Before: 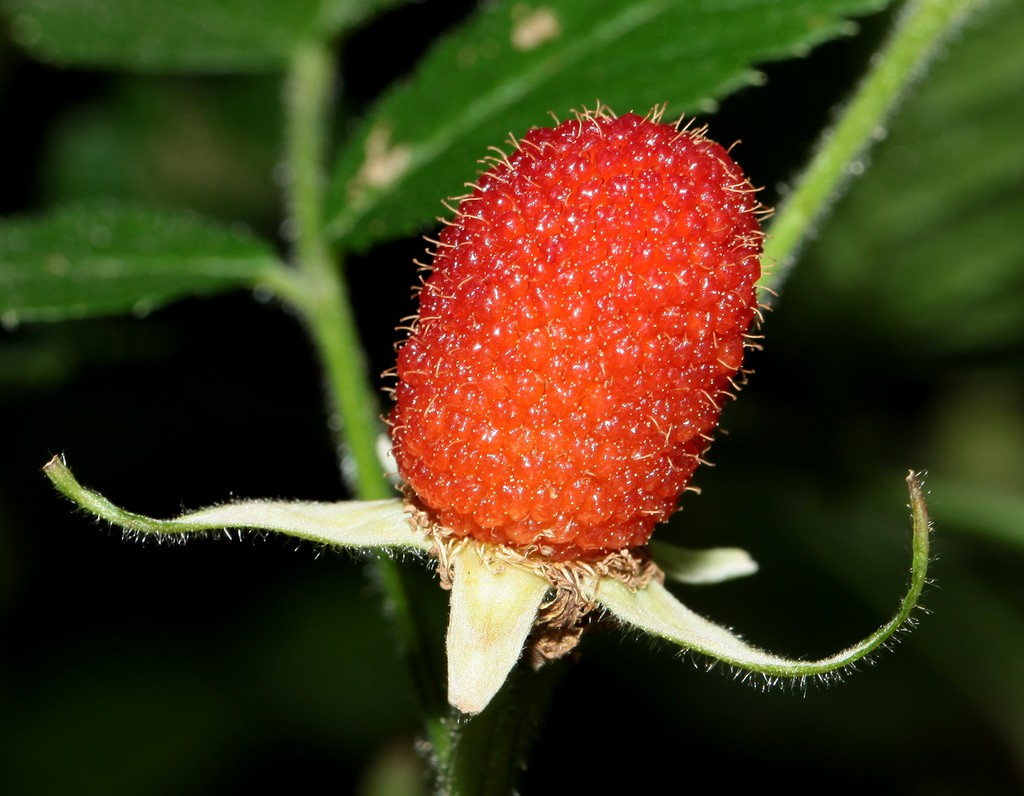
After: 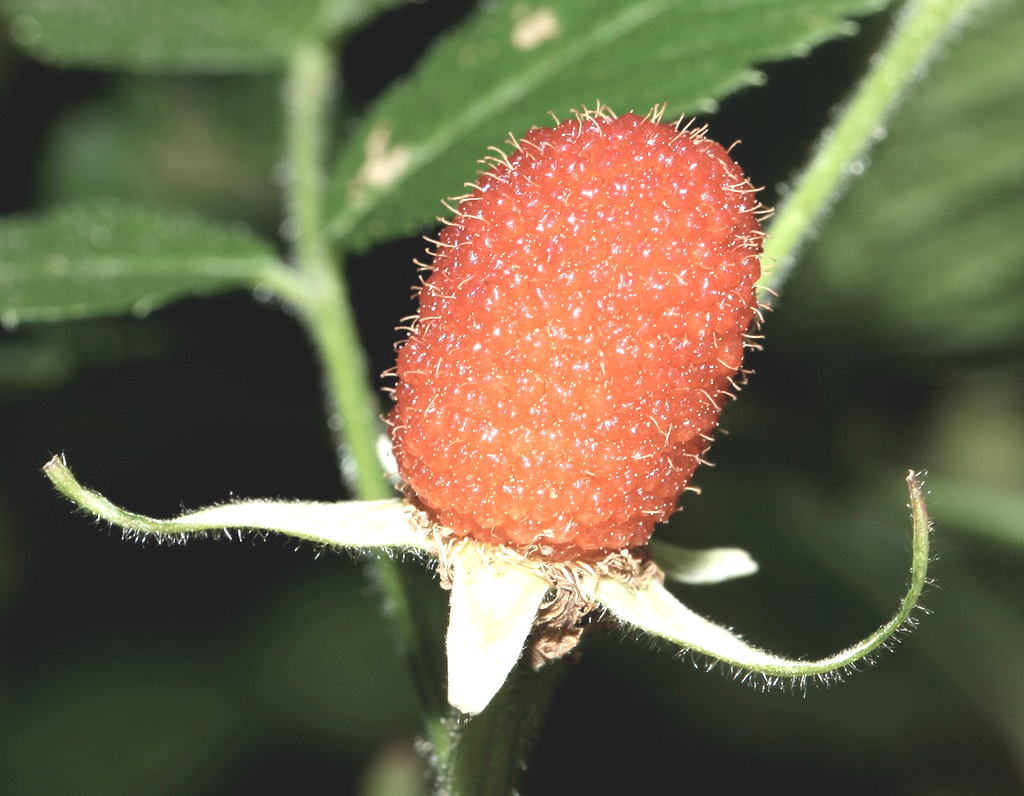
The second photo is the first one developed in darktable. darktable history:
contrast brightness saturation: contrast -0.251, saturation -0.43
exposure: black level correction 0, exposure 1.371 EV, compensate highlight preservation false
